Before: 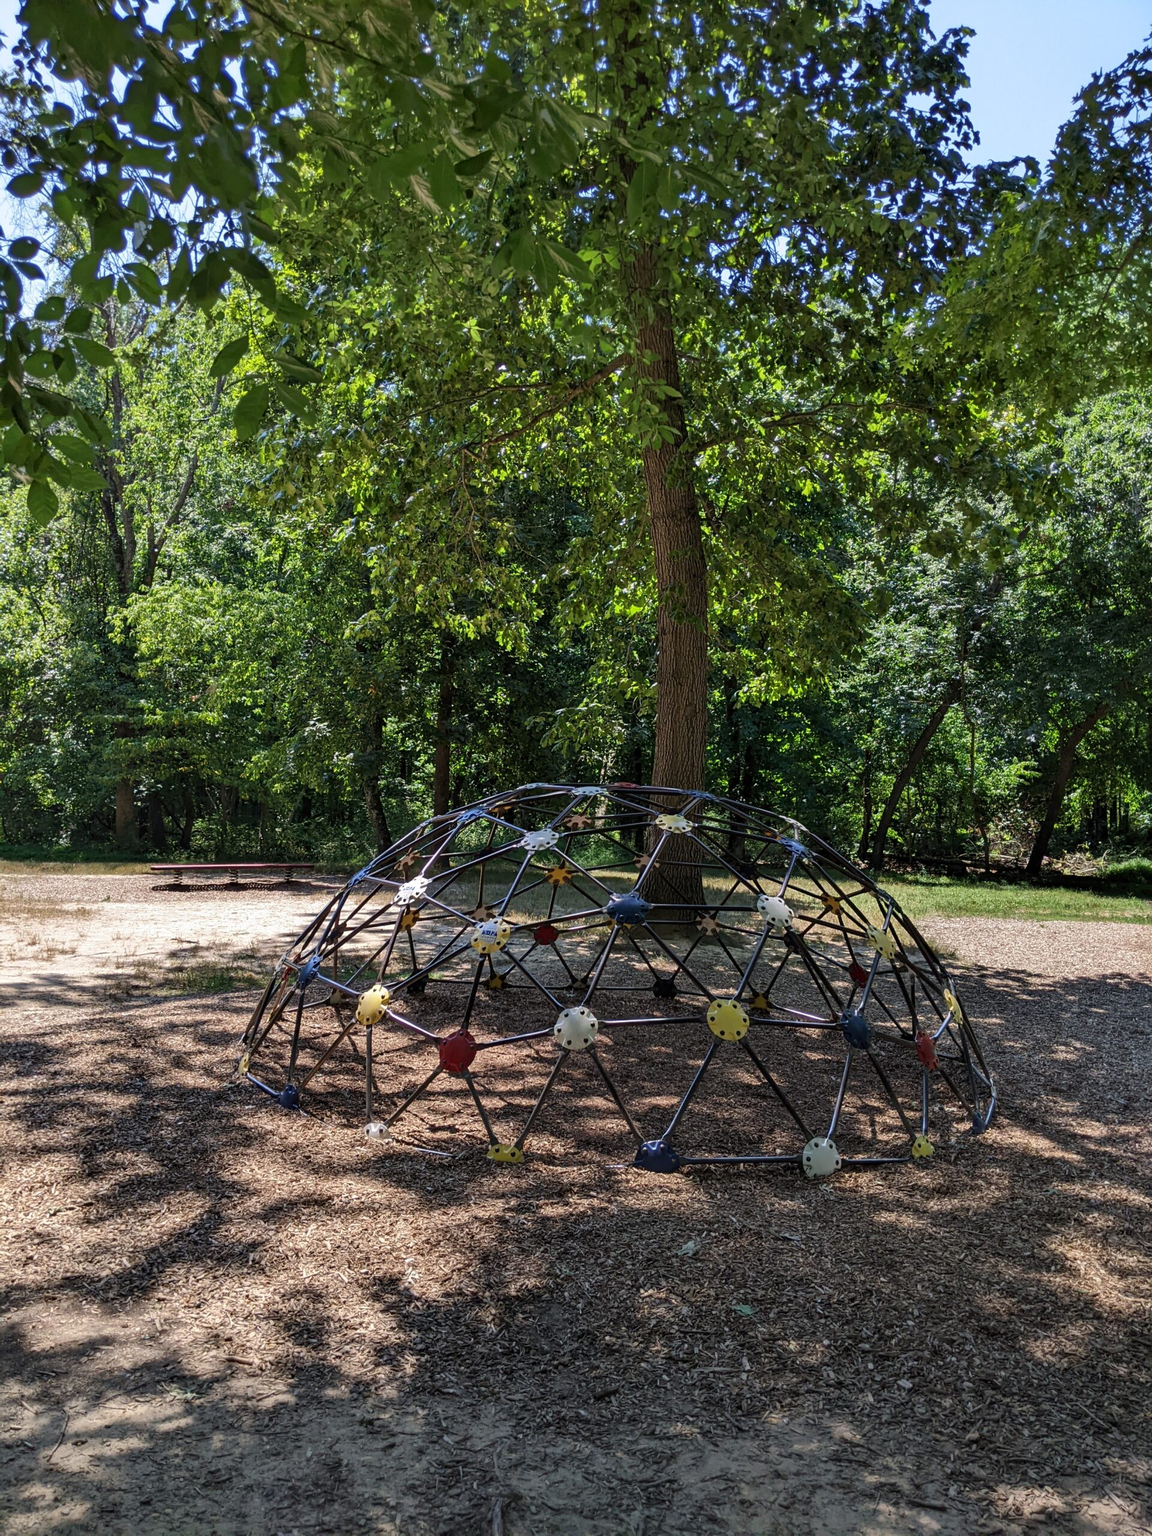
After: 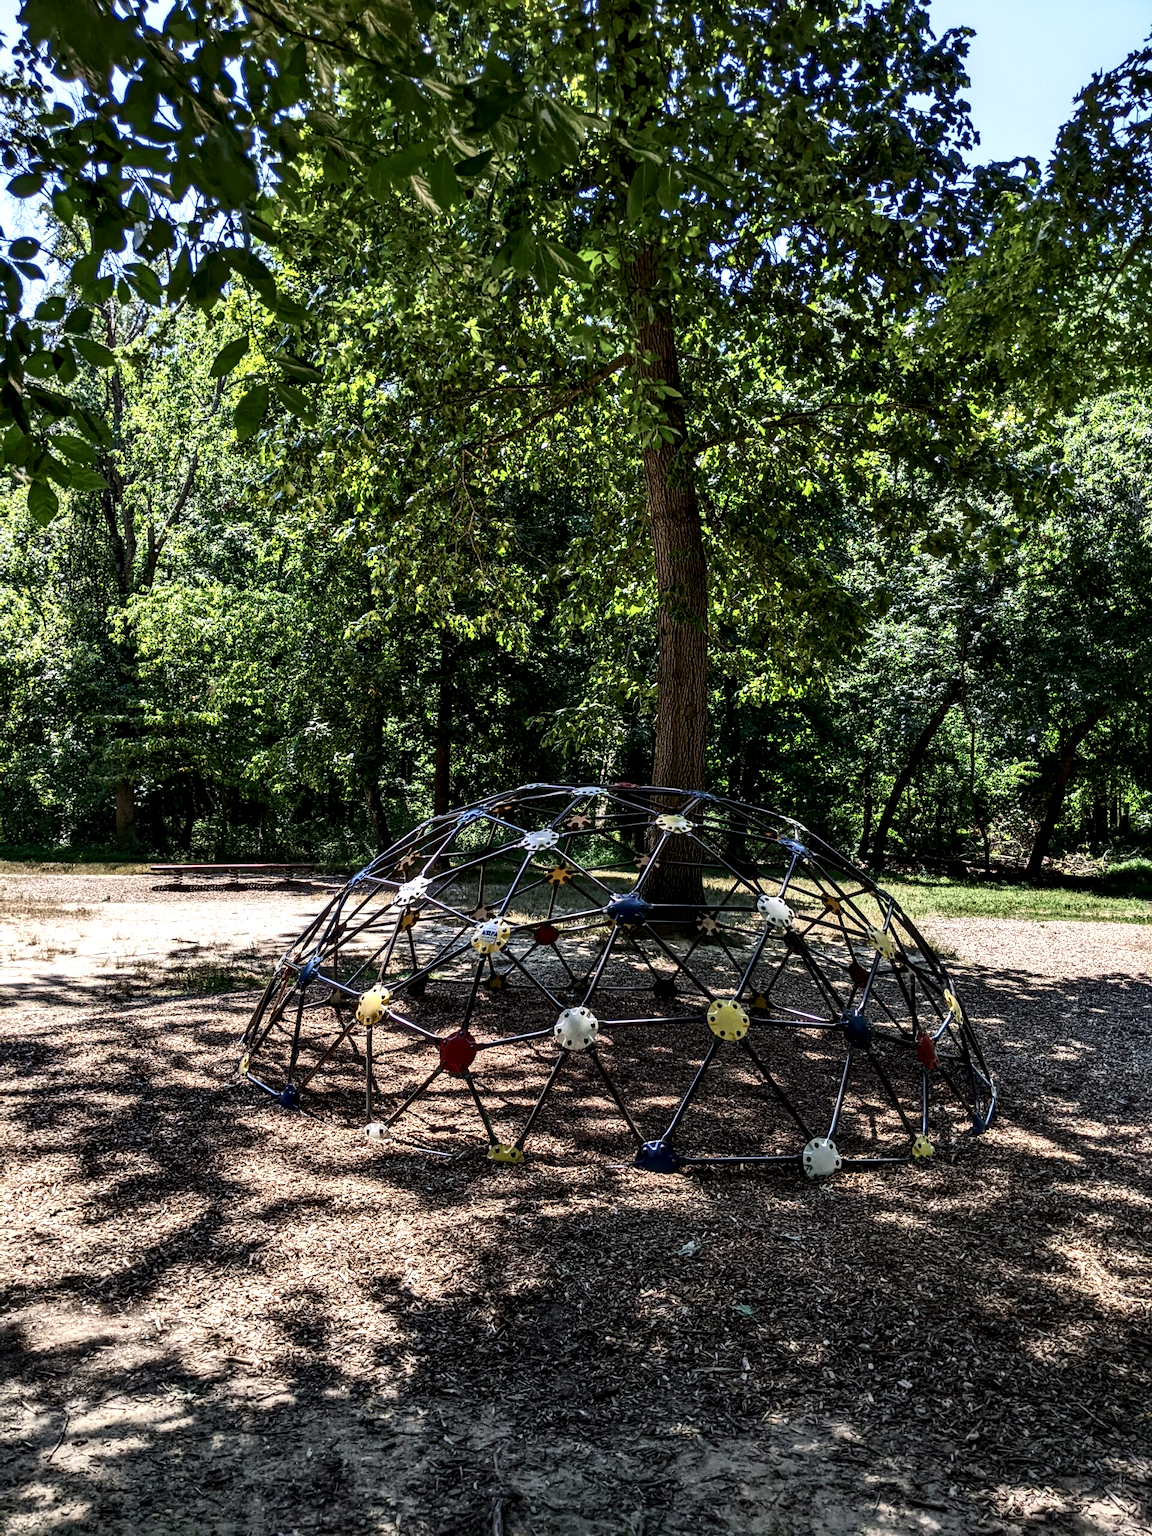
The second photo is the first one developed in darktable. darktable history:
contrast brightness saturation: contrast 0.284
local contrast: highlights 60%, shadows 62%, detail 160%
